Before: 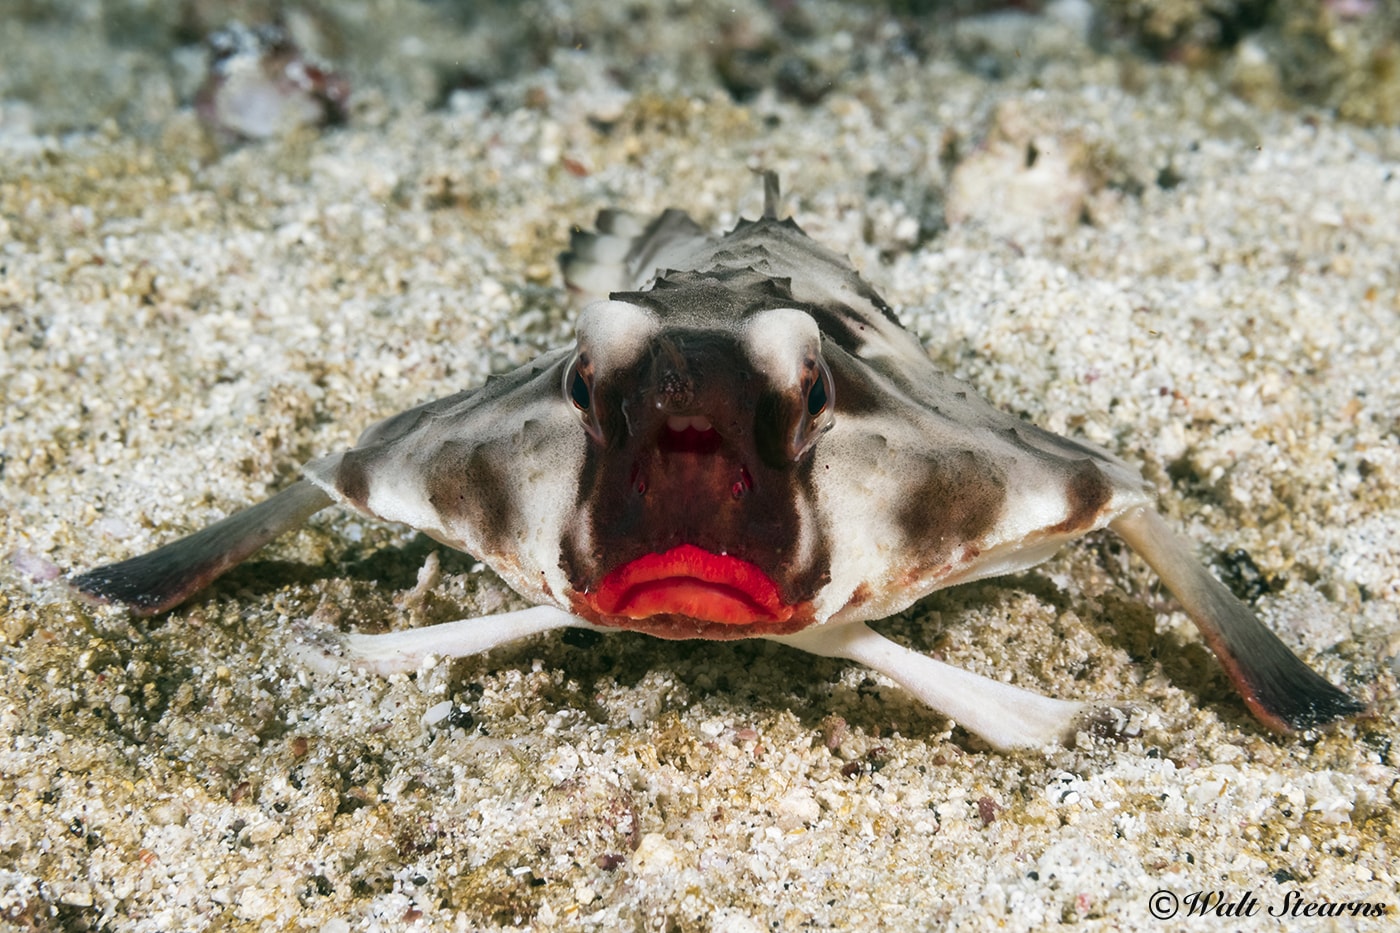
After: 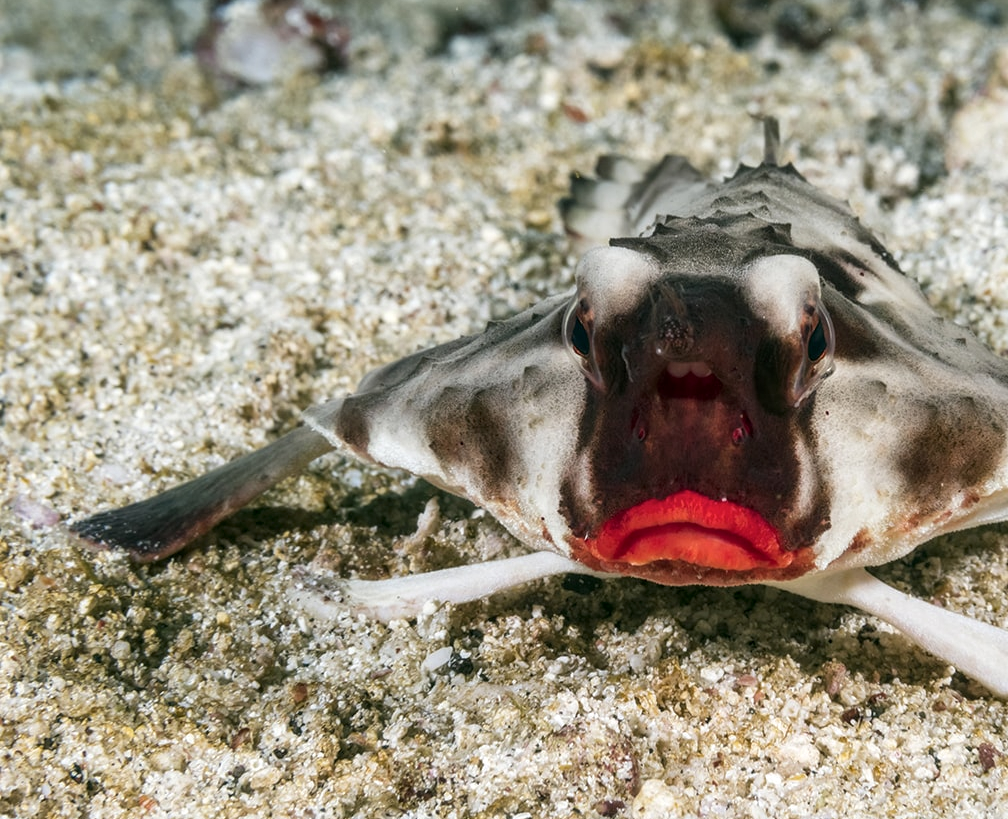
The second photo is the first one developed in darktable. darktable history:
local contrast: on, module defaults
crop: top 5.803%, right 27.864%, bottom 5.804%
